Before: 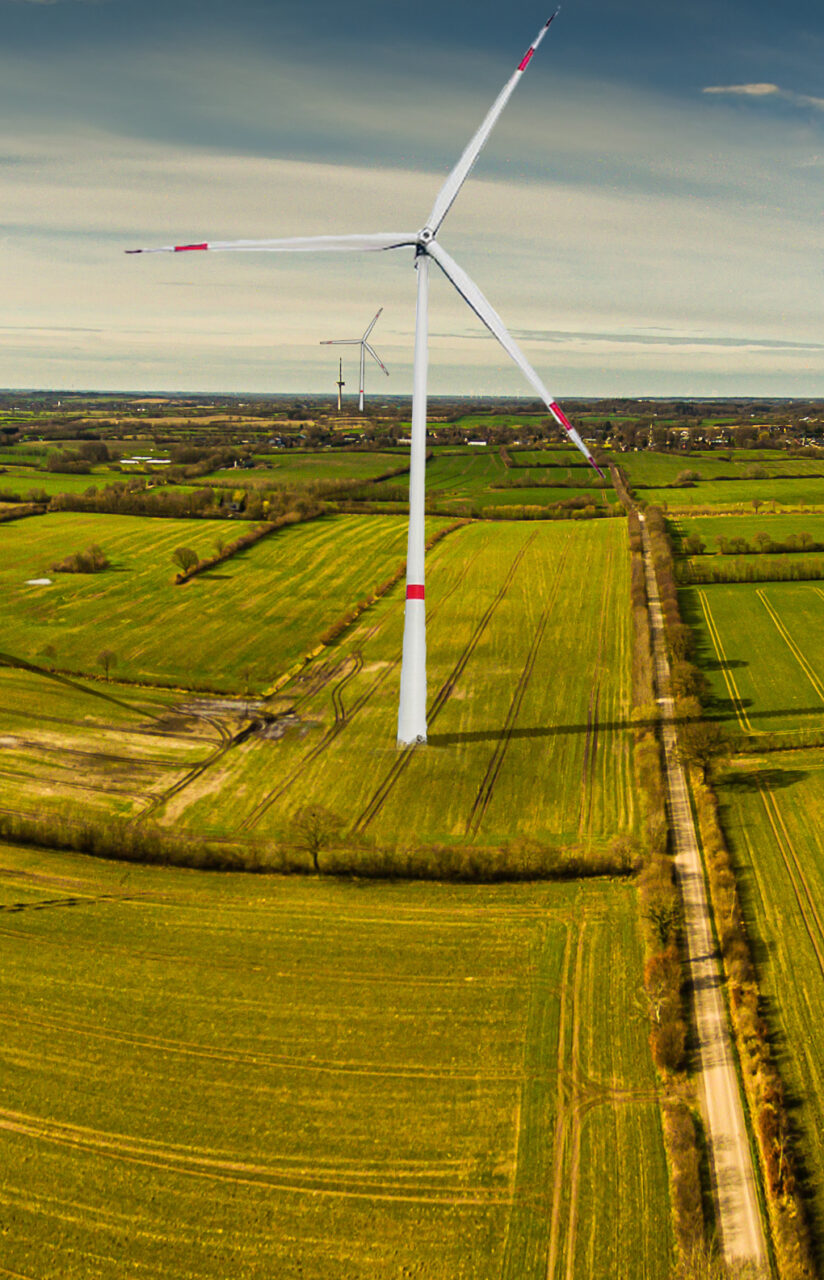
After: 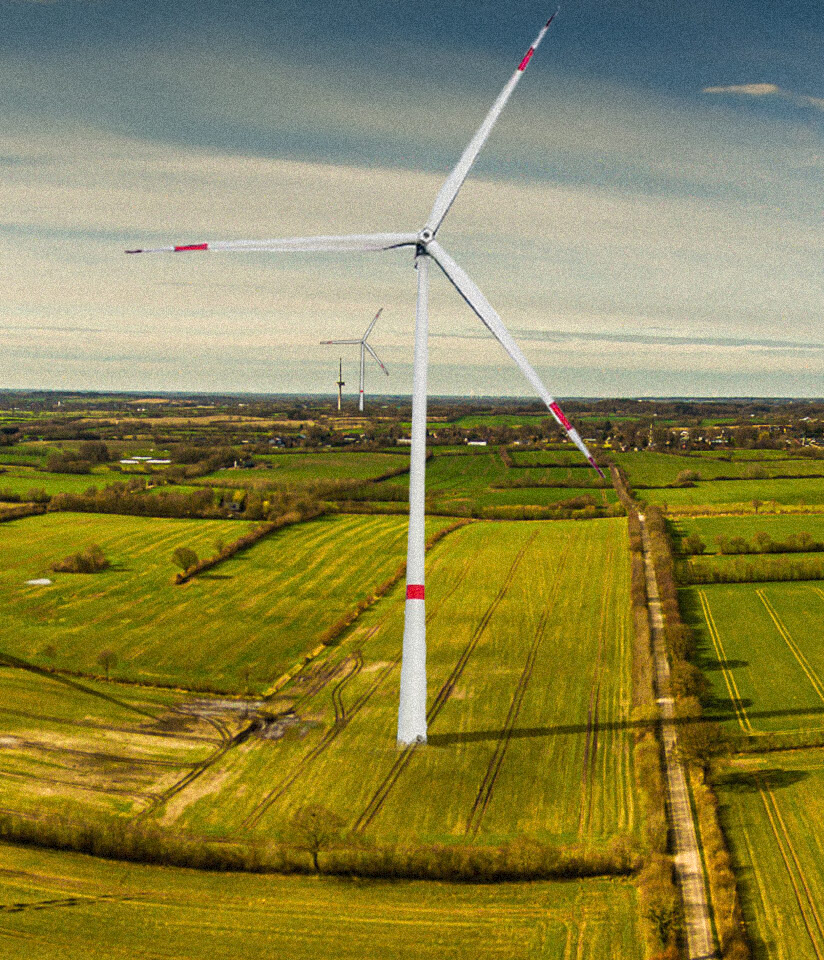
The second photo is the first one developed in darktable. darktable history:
crop: bottom 24.988%
grain: strength 35%, mid-tones bias 0%
